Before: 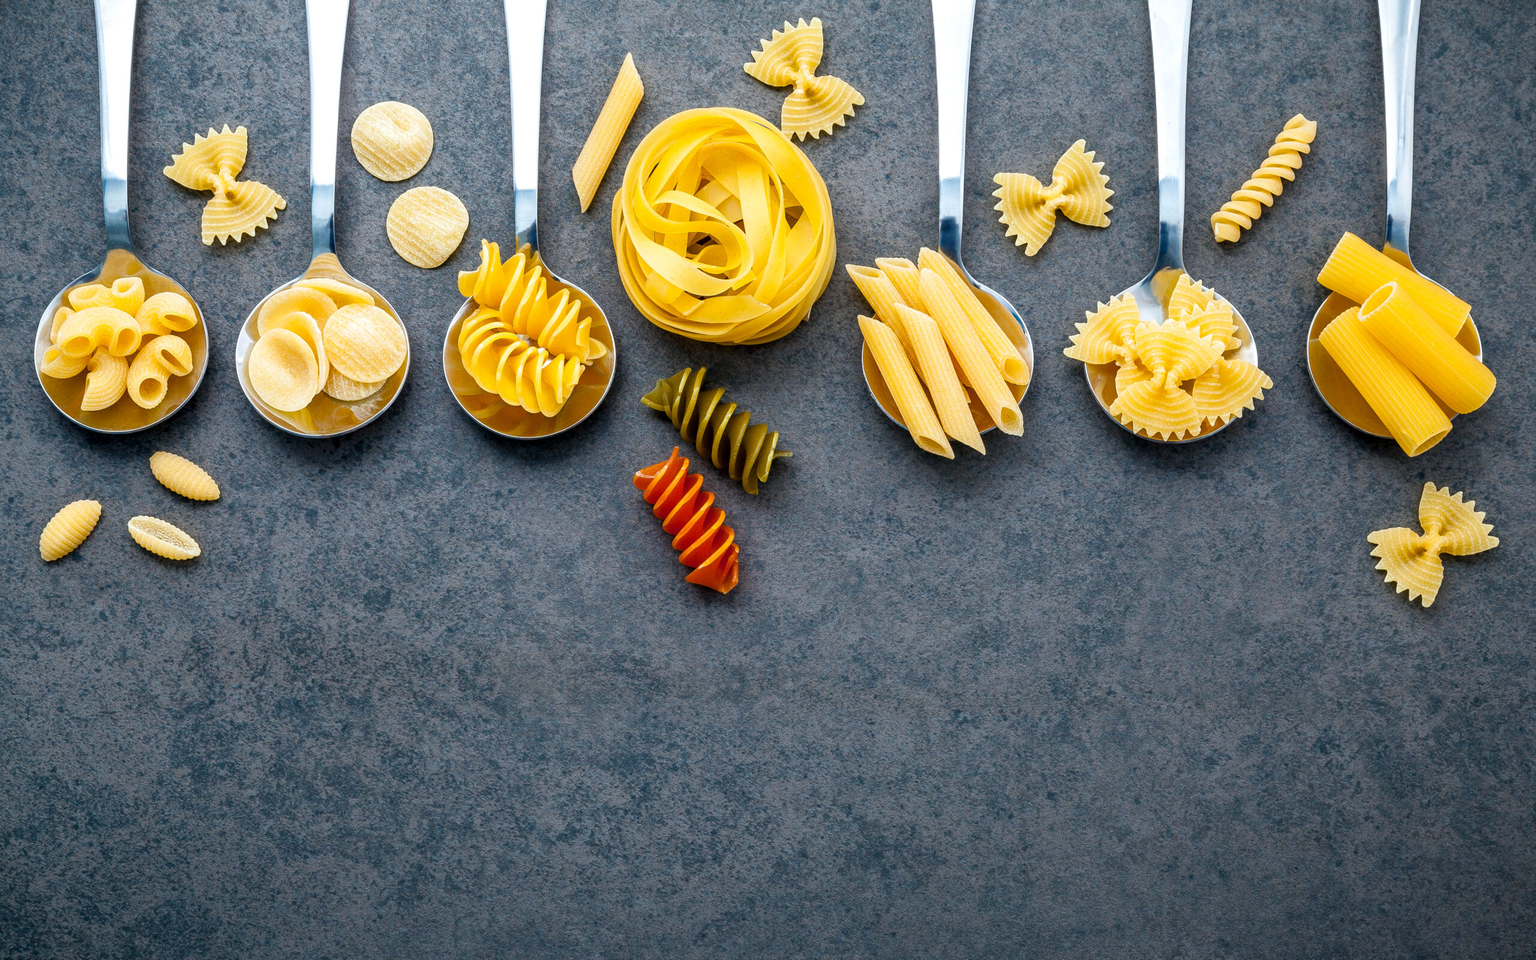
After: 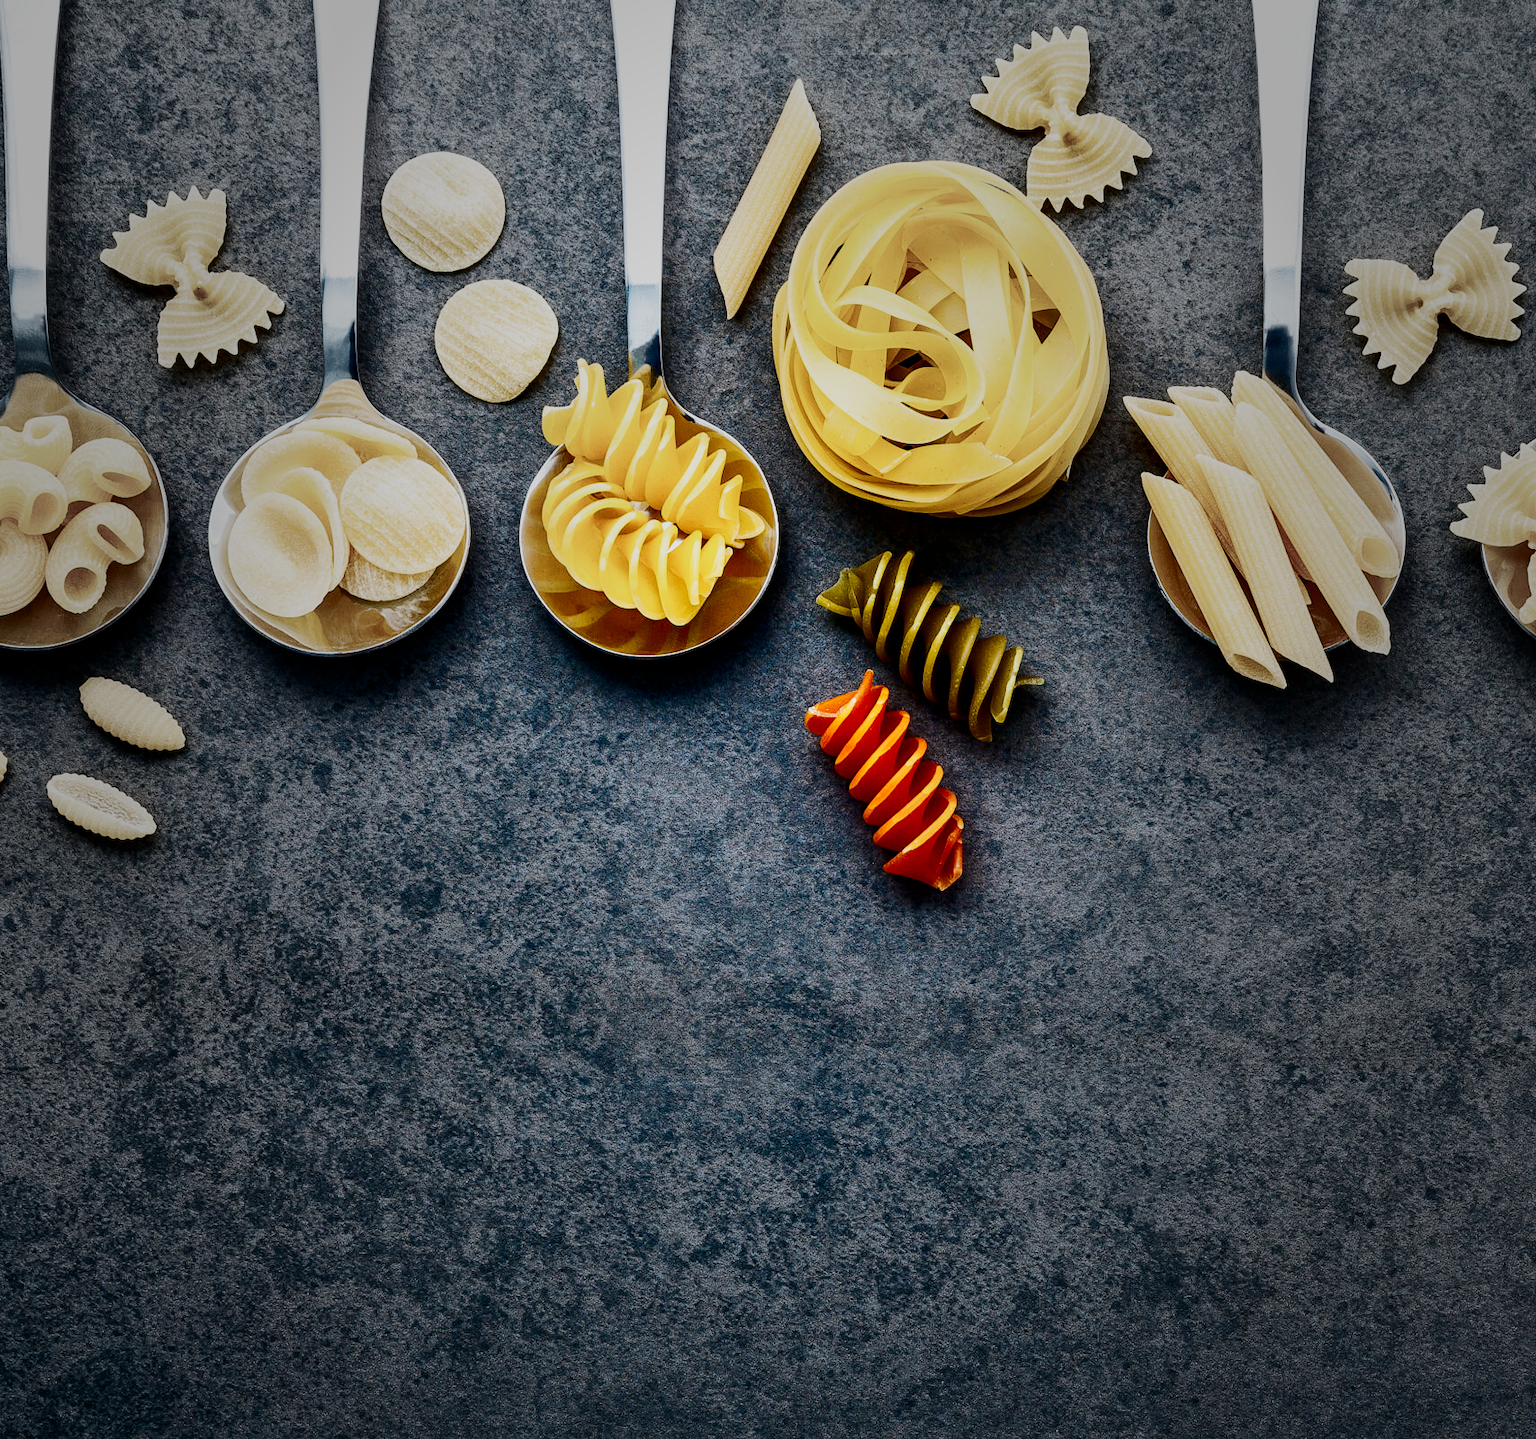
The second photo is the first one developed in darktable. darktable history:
crop and rotate: left 6.318%, right 26.981%
shadows and highlights: soften with gaussian
filmic rgb: black relative exposure -7.65 EV, white relative exposure 4.56 EV, threshold 5.96 EV, hardness 3.61, add noise in highlights 0.002, preserve chrominance no, color science v3 (2019), use custom middle-gray values true, contrast in highlights soft, enable highlight reconstruction true
vignetting: fall-off start 16.39%, fall-off radius 101.11%, width/height ratio 0.712
contrast brightness saturation: contrast 0.331, brightness -0.082, saturation 0.172
